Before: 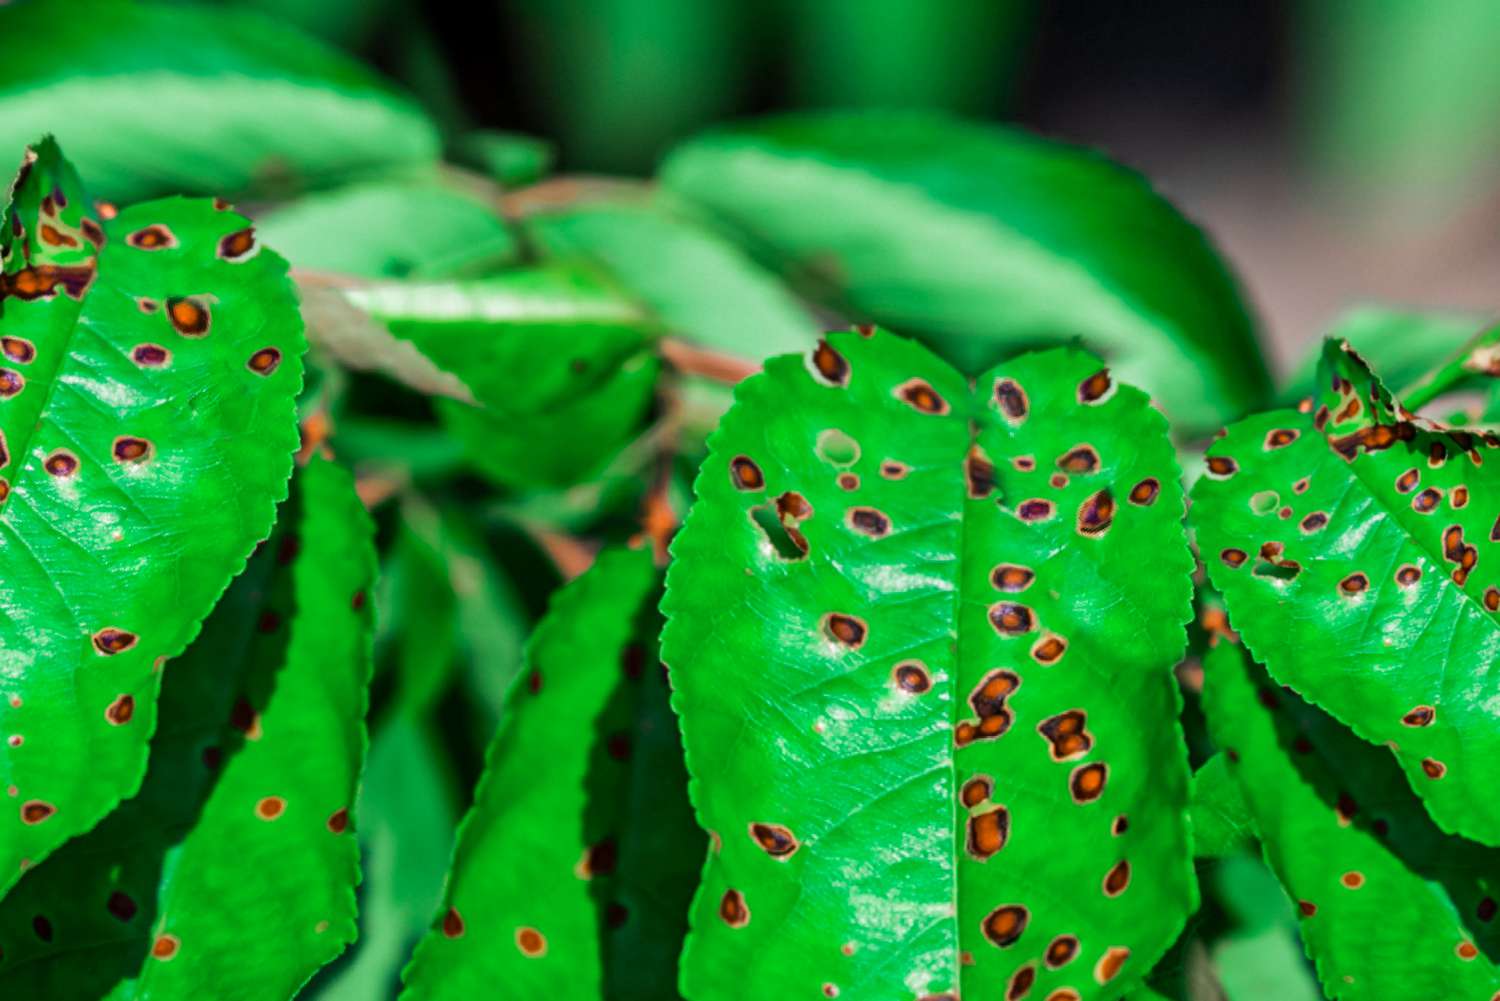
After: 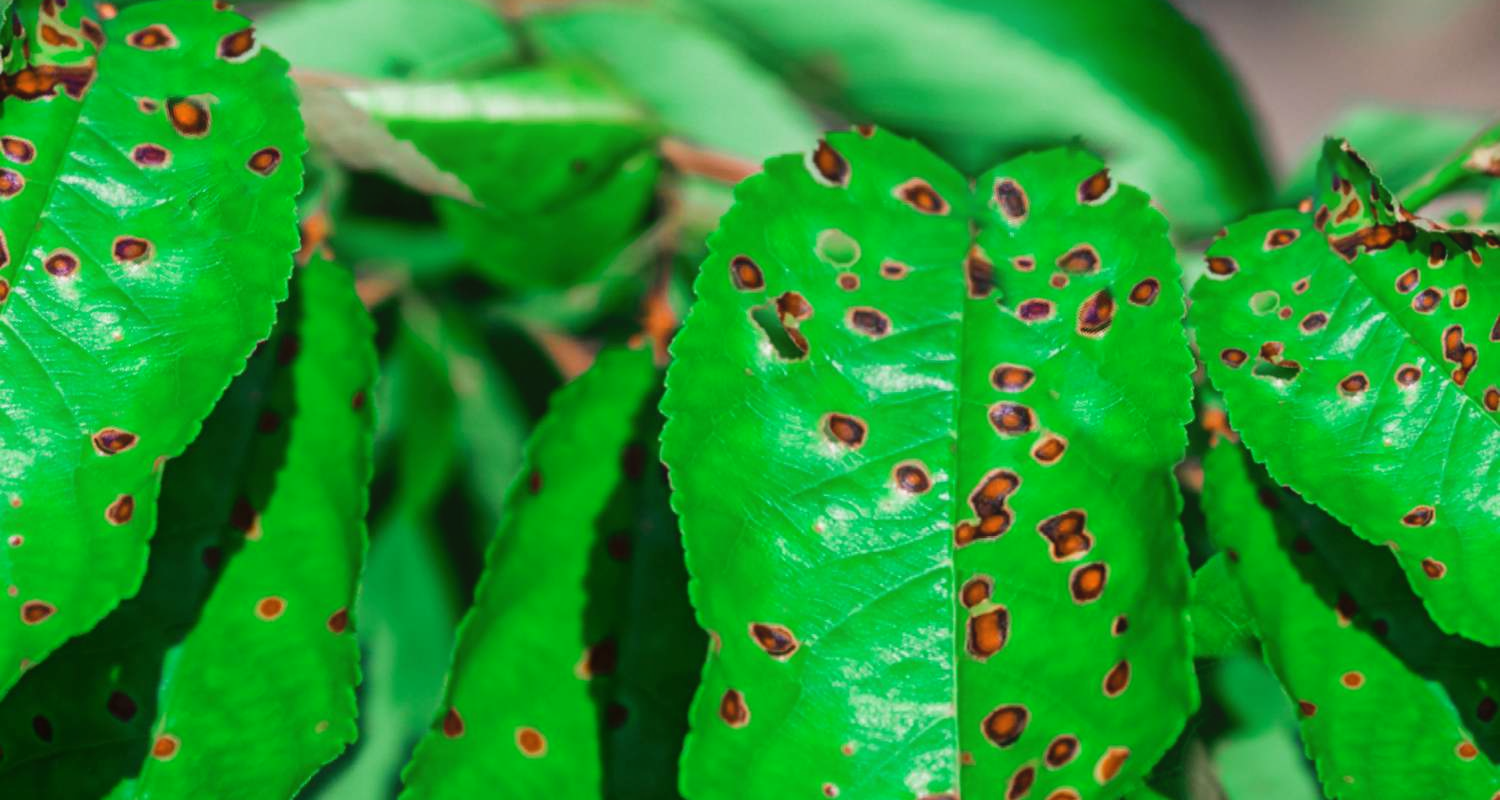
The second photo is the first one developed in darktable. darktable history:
crop and rotate: top 19.998%
contrast equalizer: octaves 7, y [[0.6 ×6], [0.55 ×6], [0 ×6], [0 ×6], [0 ×6]], mix -0.3
